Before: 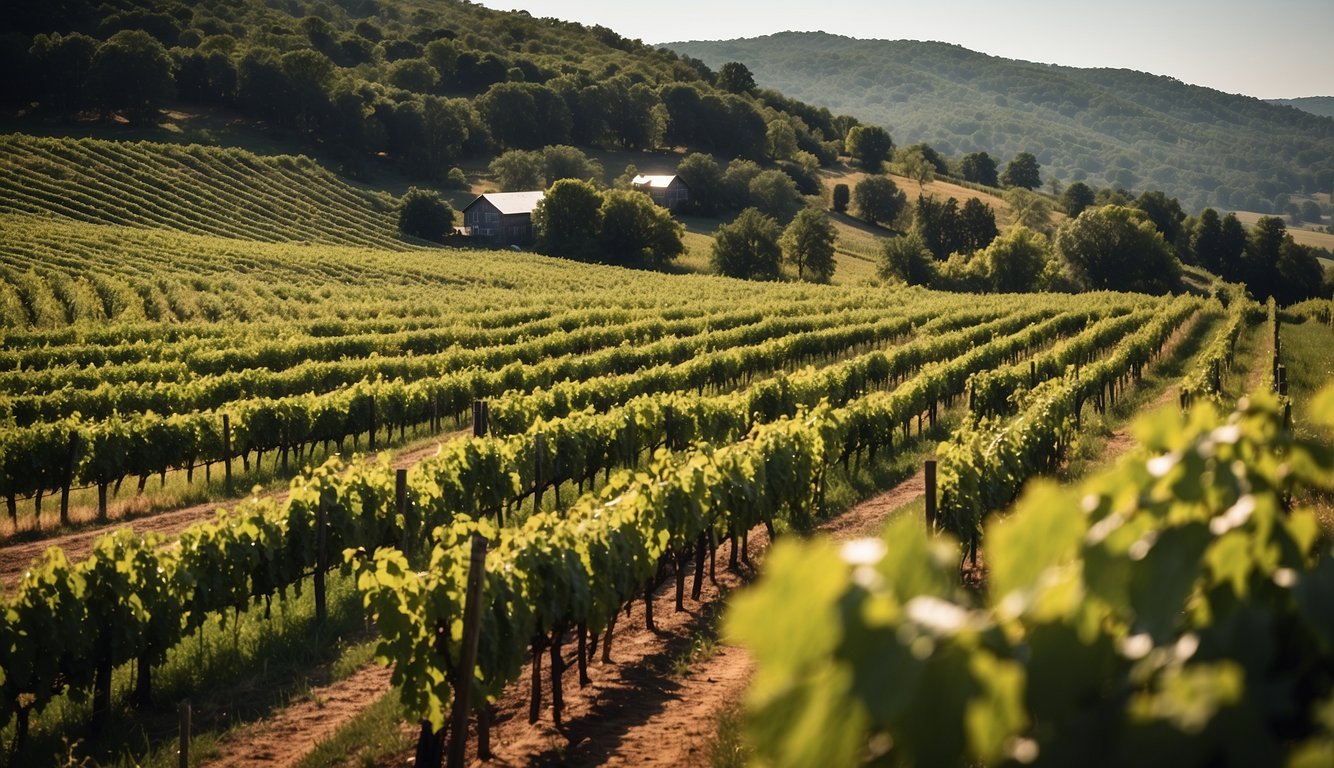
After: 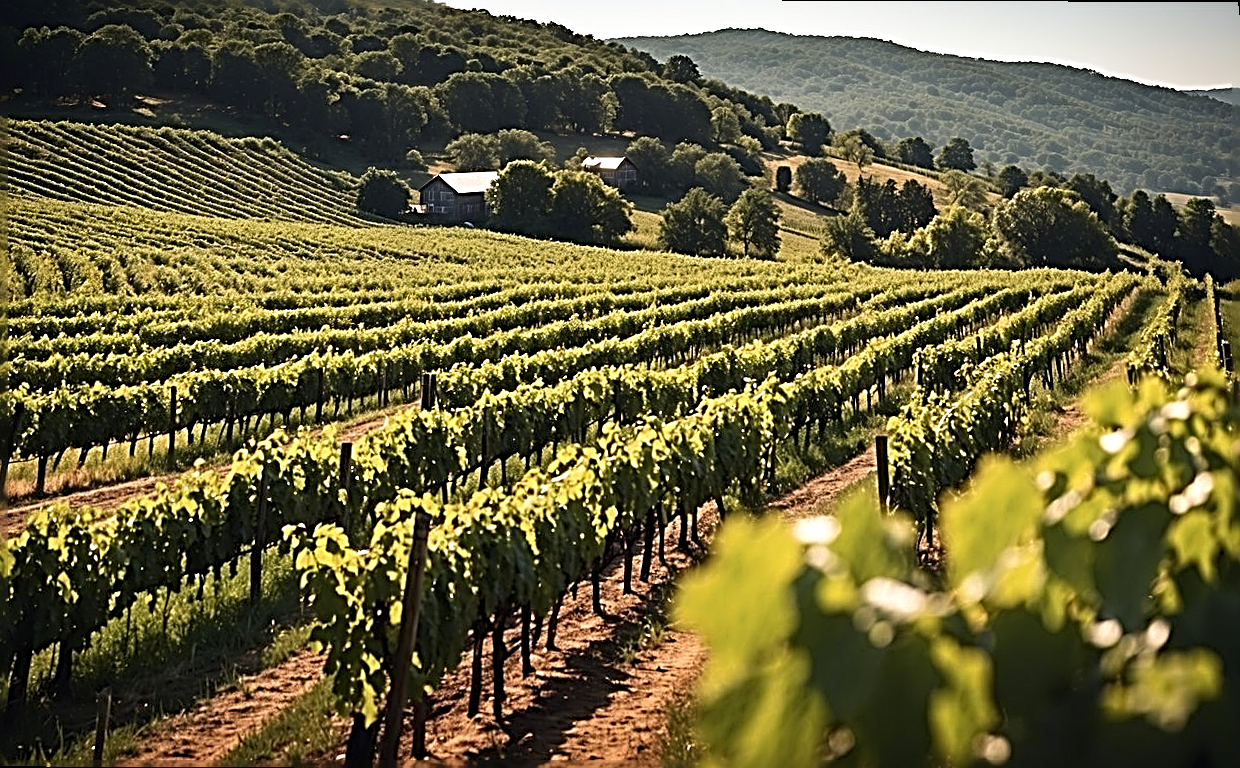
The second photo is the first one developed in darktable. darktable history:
exposure: exposure 0.178 EV, compensate exposure bias true, compensate highlight preservation false
rotate and perspective: rotation 0.215°, lens shift (vertical) -0.139, crop left 0.069, crop right 0.939, crop top 0.002, crop bottom 0.996
sharpen: radius 3.158, amount 1.731
